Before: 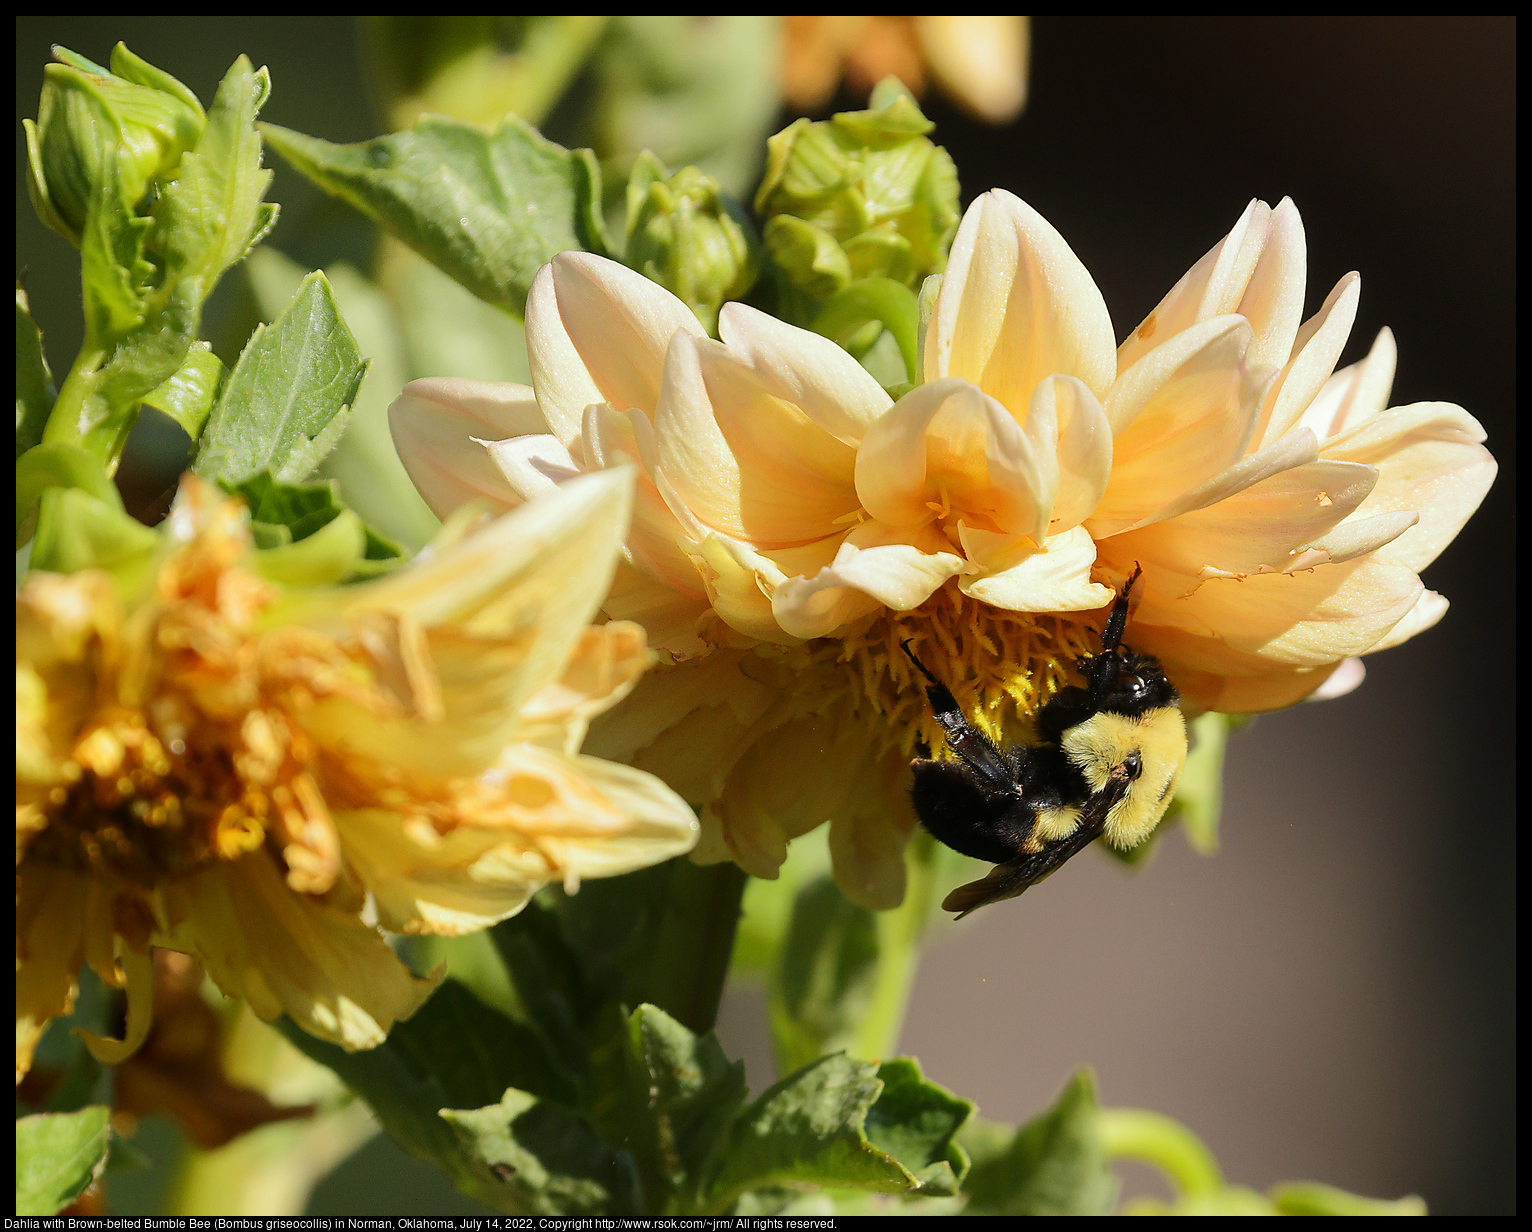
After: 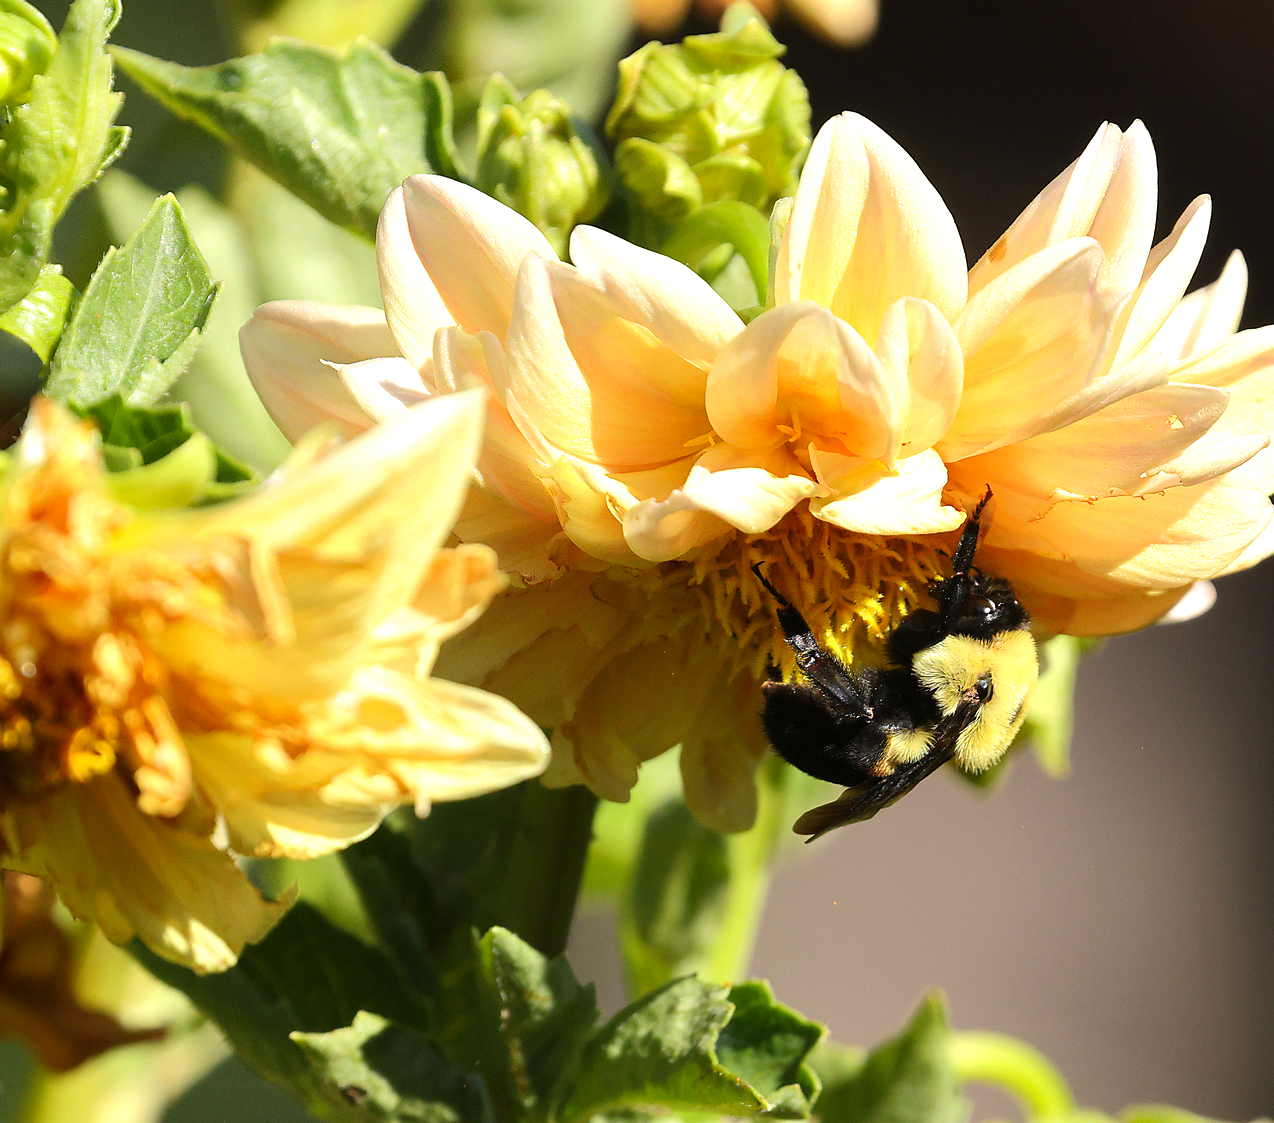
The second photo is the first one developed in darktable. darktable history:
levels: levels [0, 0.43, 0.859]
crop: left 9.76%, top 6.298%, right 7.023%, bottom 2.482%
